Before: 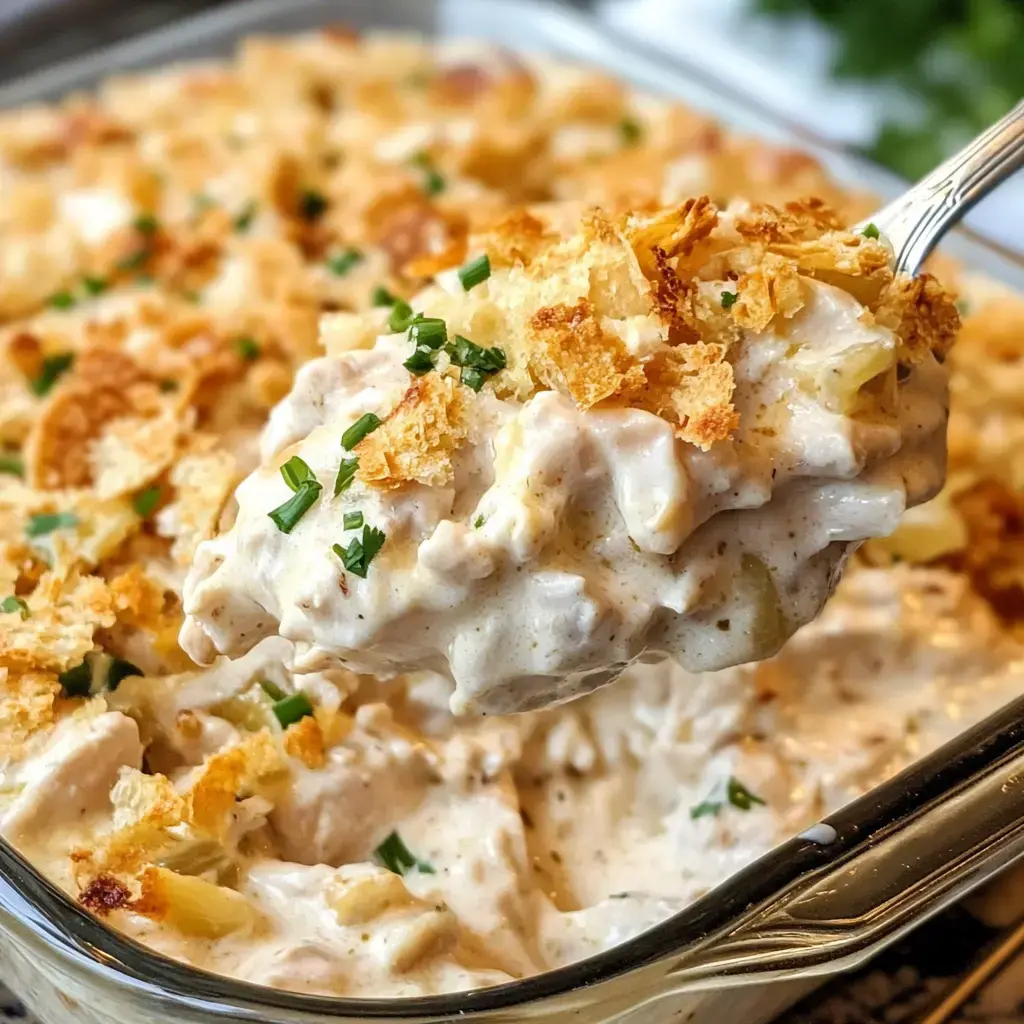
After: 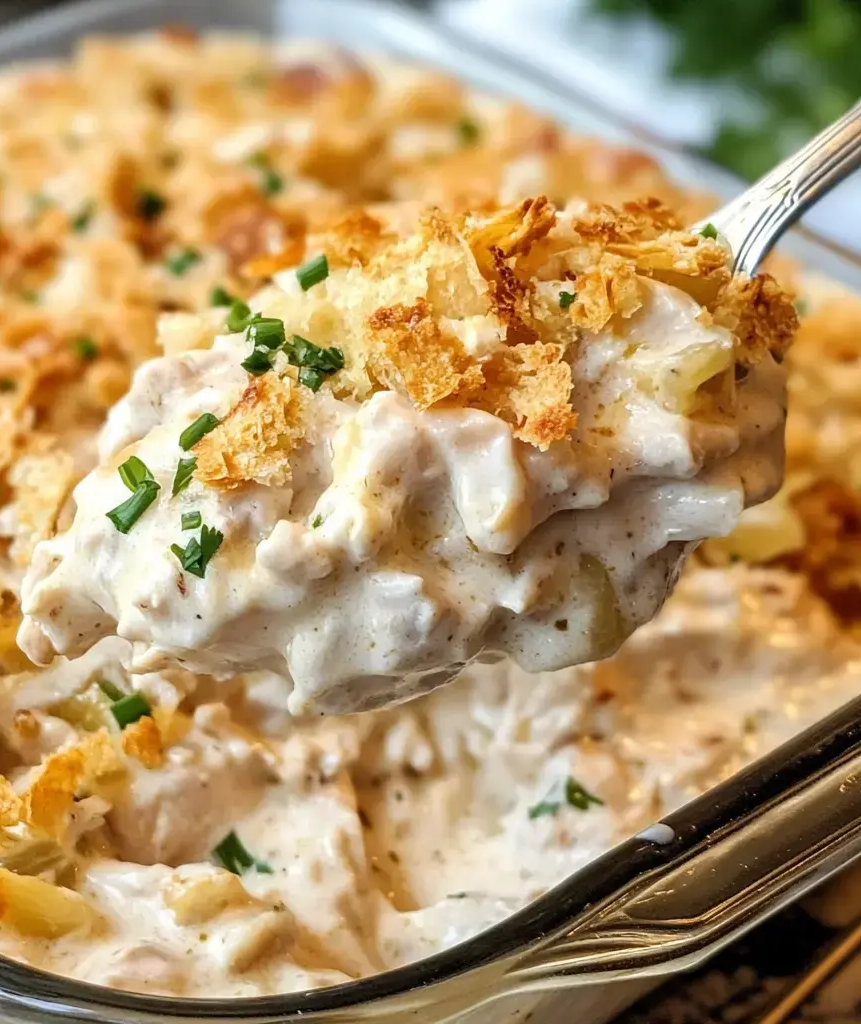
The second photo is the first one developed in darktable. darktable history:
crop: left 15.833%
